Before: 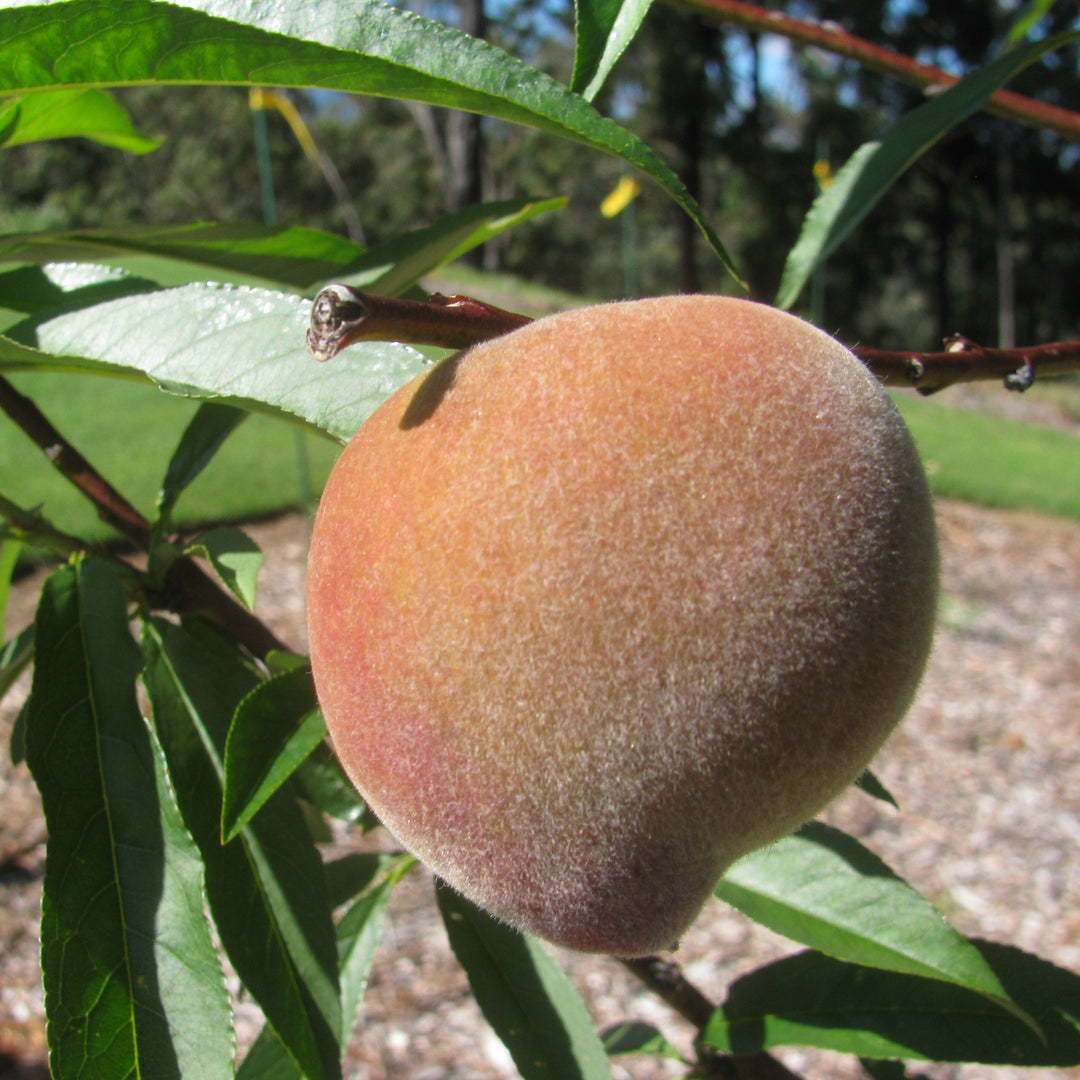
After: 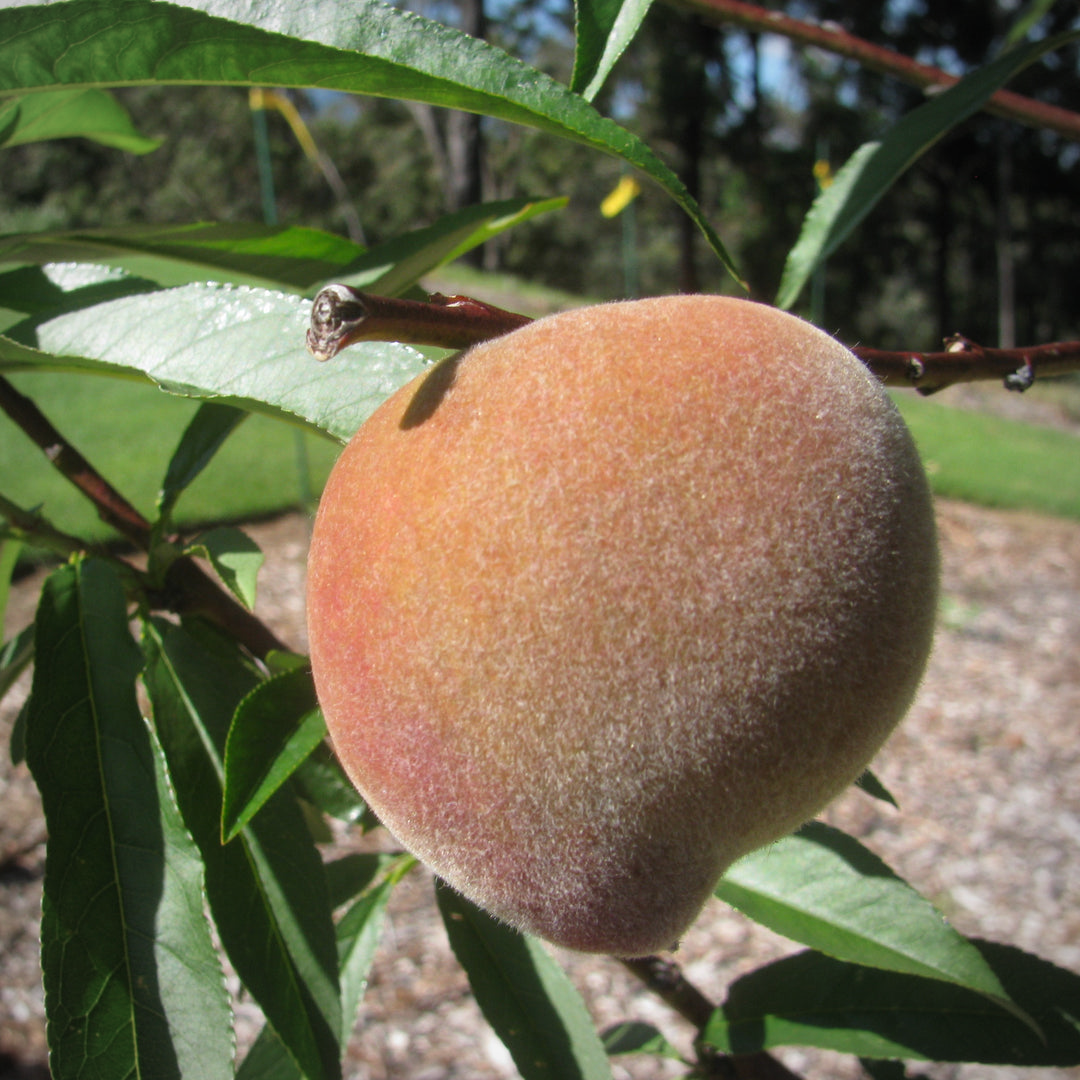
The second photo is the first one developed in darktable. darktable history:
vignetting: fall-off radius 70.01%, automatic ratio true
